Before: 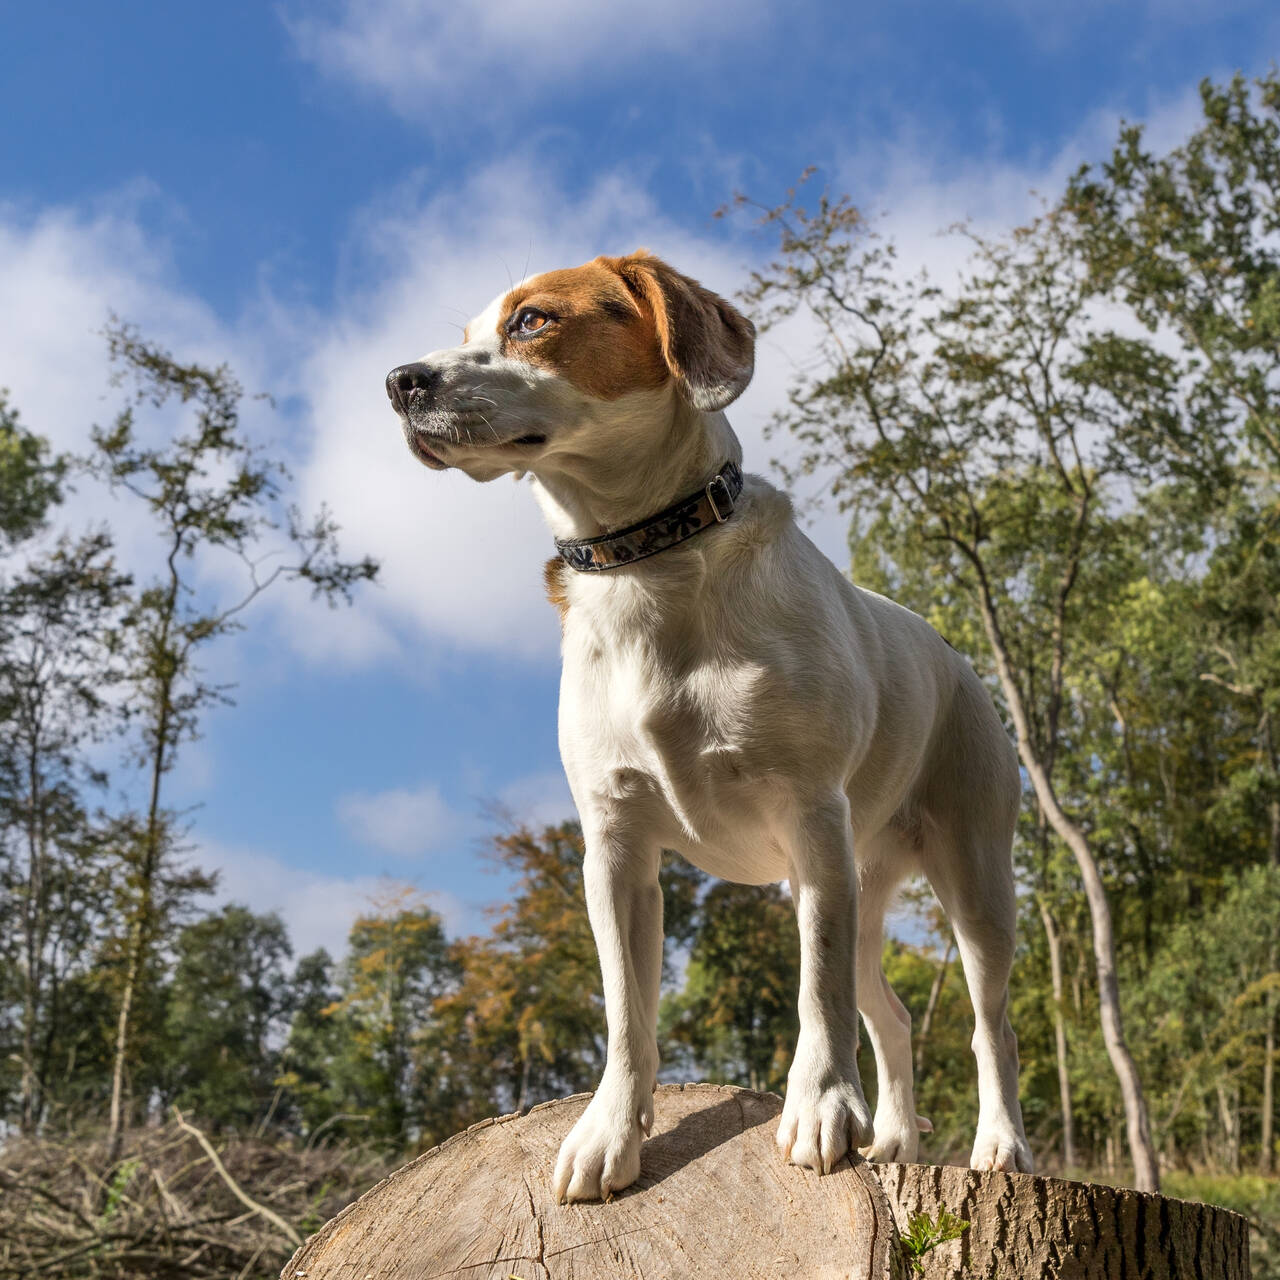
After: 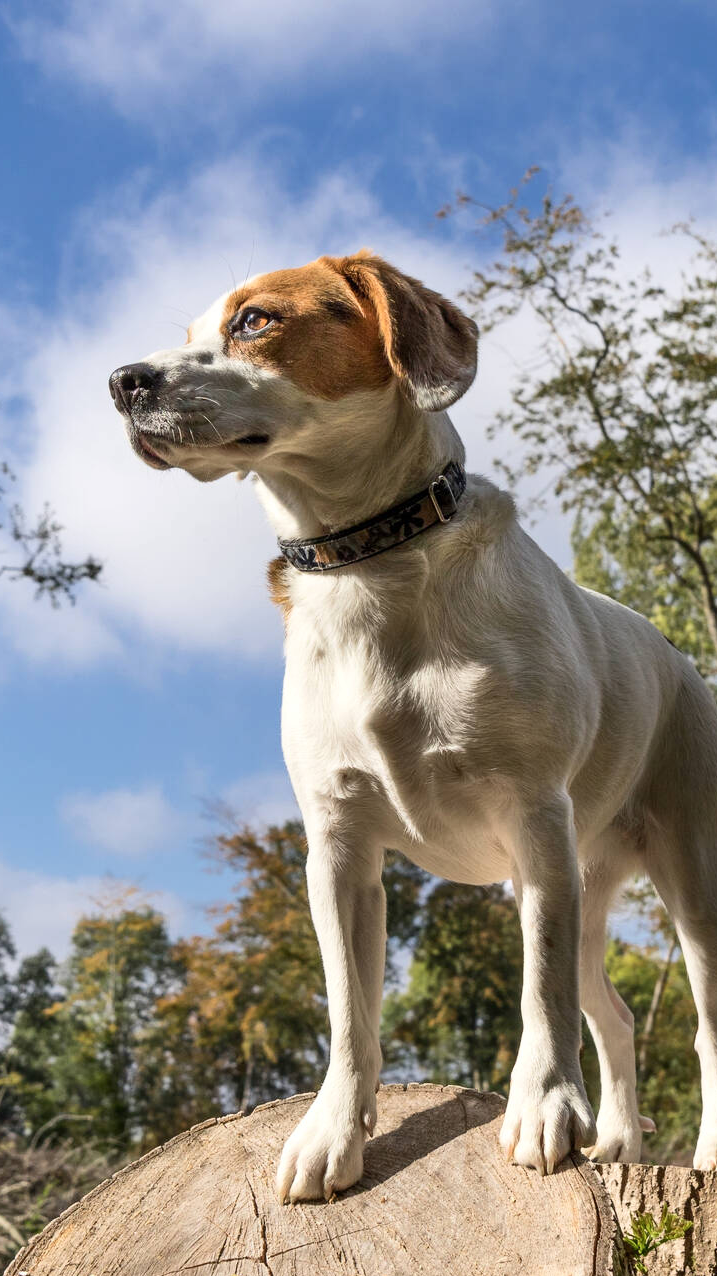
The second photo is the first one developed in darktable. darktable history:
crop: left 21.674%, right 22.086%
contrast brightness saturation: contrast 0.15, brightness 0.05
